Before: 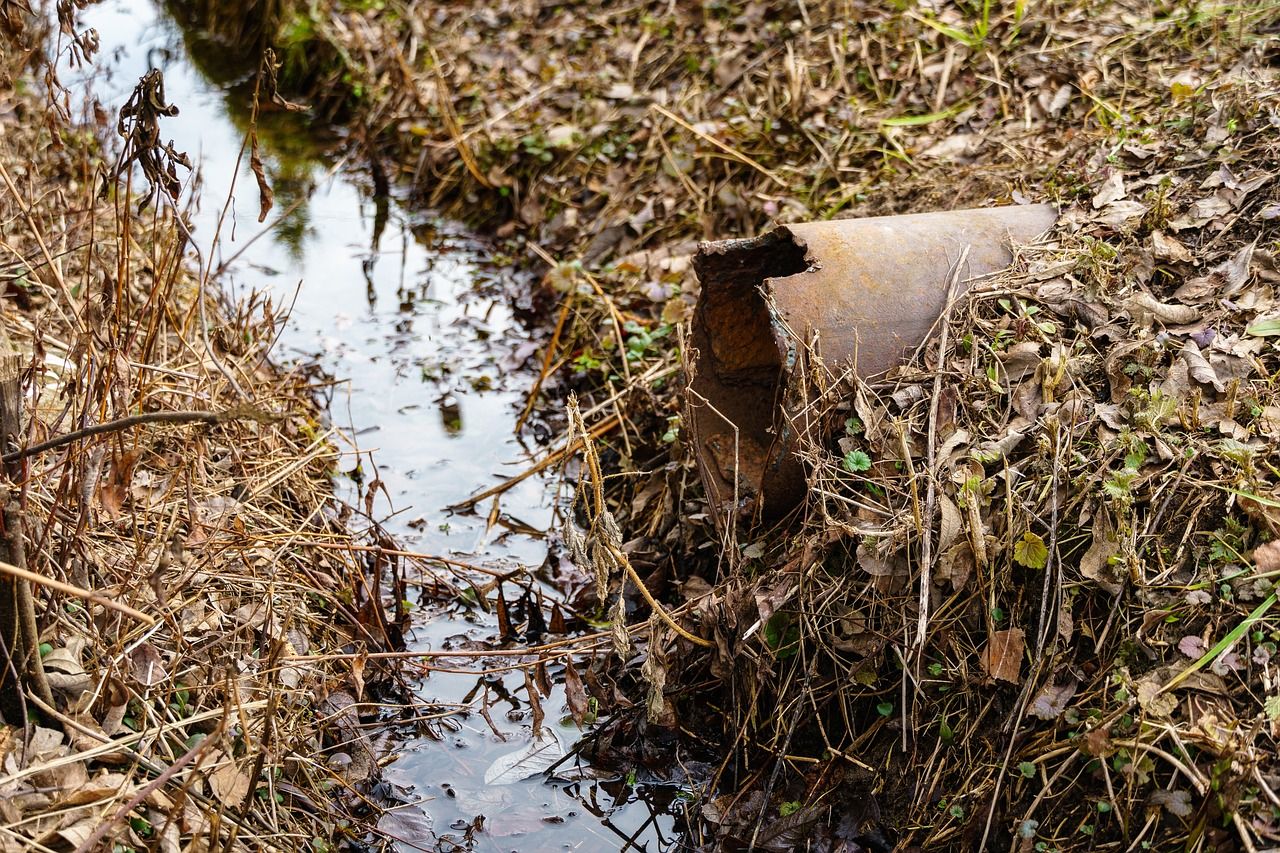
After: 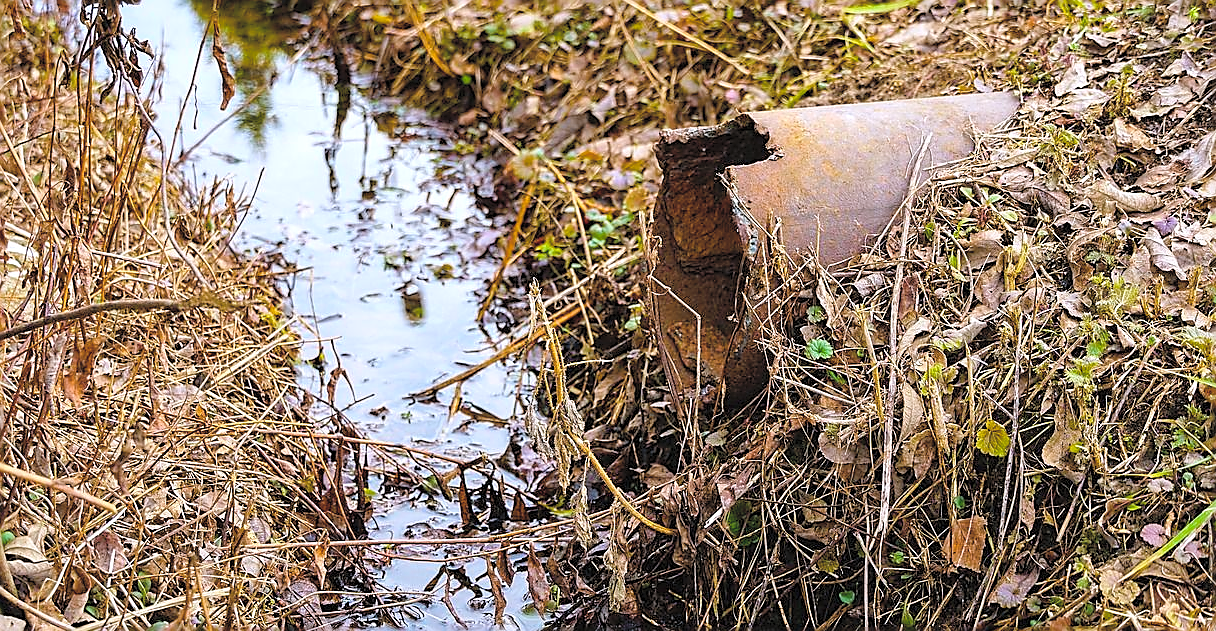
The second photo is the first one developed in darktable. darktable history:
color balance rgb: linear chroma grading › global chroma 16.62%, perceptual saturation grading › highlights -8.63%, perceptual saturation grading › mid-tones 18.66%, perceptual saturation grading › shadows 28.49%, perceptual brilliance grading › highlights 14.22%, perceptual brilliance grading › shadows -18.96%, global vibrance 27.71%
crop and rotate: left 2.991%, top 13.302%, right 1.981%, bottom 12.636%
sharpen: radius 1.4, amount 1.25, threshold 0.7
rotate and perspective: automatic cropping off
color calibration: illuminant as shot in camera, x 0.358, y 0.373, temperature 4628.91 K
contrast brightness saturation: brightness 0.28
tone equalizer: -8 EV 0.25 EV, -7 EV 0.417 EV, -6 EV 0.417 EV, -5 EV 0.25 EV, -3 EV -0.25 EV, -2 EV -0.417 EV, -1 EV -0.417 EV, +0 EV -0.25 EV, edges refinement/feathering 500, mask exposure compensation -1.57 EV, preserve details guided filter
